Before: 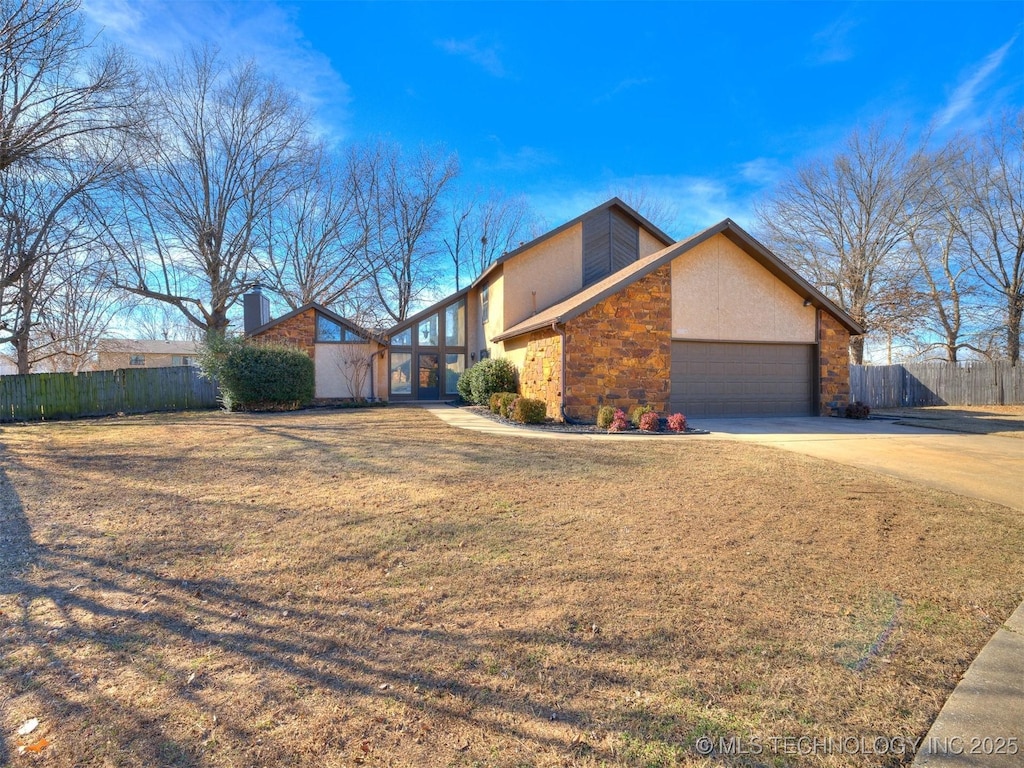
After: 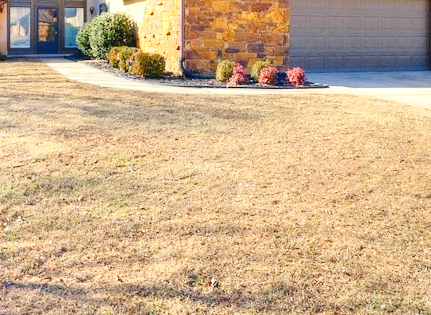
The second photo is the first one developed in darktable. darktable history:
crop: left 37.221%, top 45.169%, right 20.63%, bottom 13.777%
base curve: curves: ch0 [(0, 0) (0.036, 0.037) (0.121, 0.228) (0.46, 0.76) (0.859, 0.983) (1, 1)], preserve colors none
